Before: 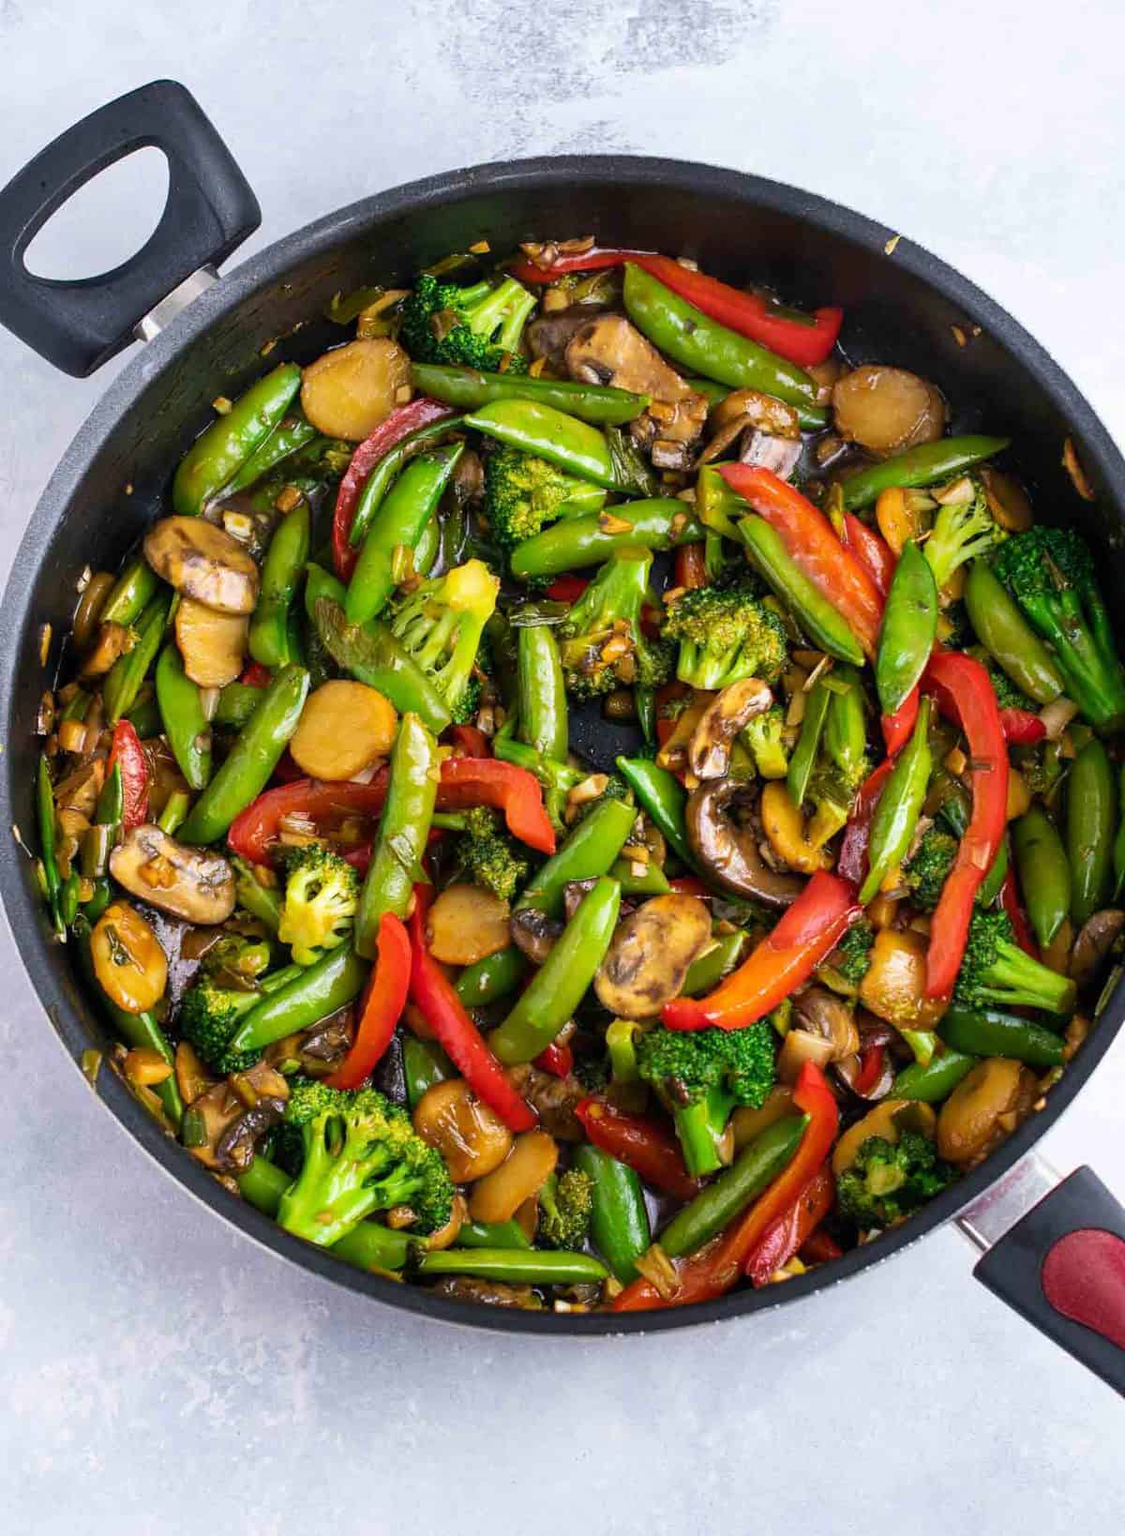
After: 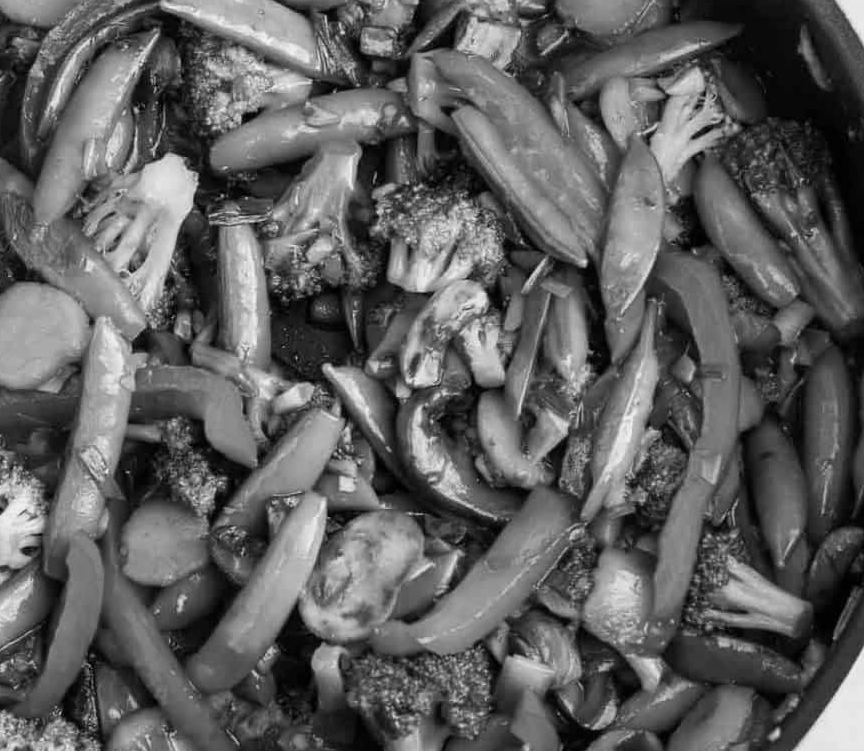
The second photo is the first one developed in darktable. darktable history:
monochrome: a -92.57, b 58.91
white balance: red 0.986, blue 1.01
crop and rotate: left 27.938%, top 27.046%, bottom 27.046%
